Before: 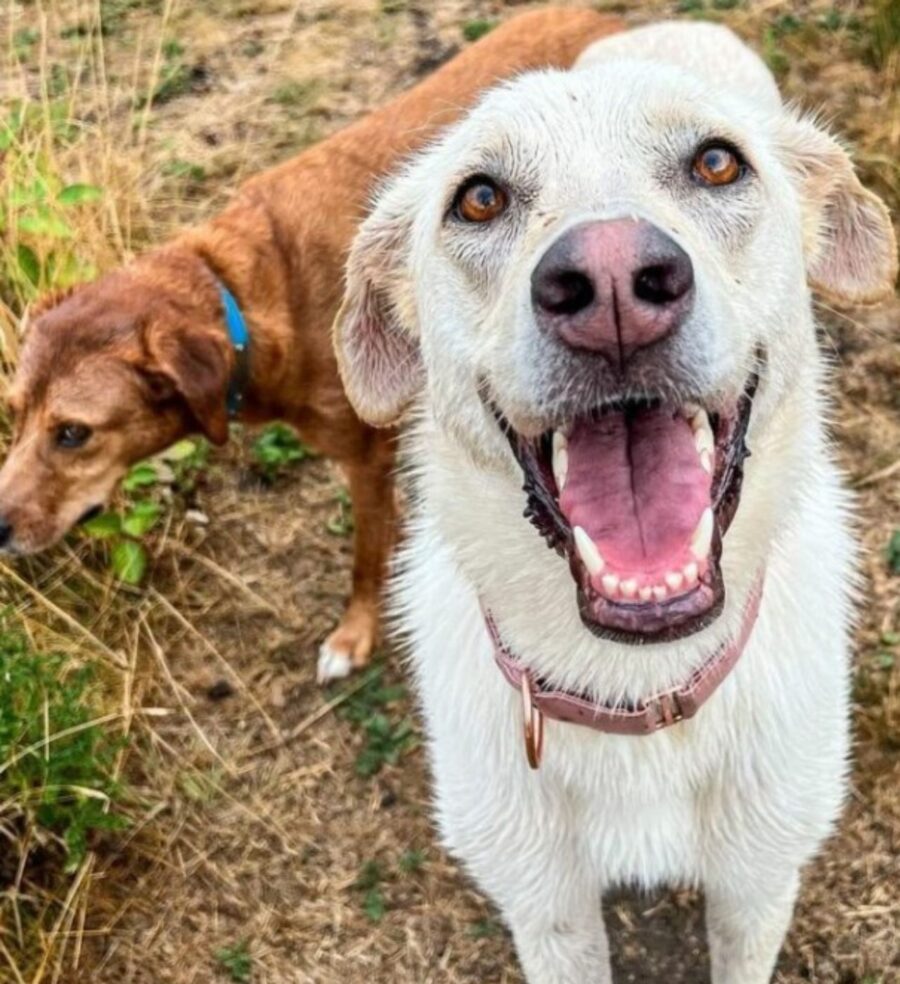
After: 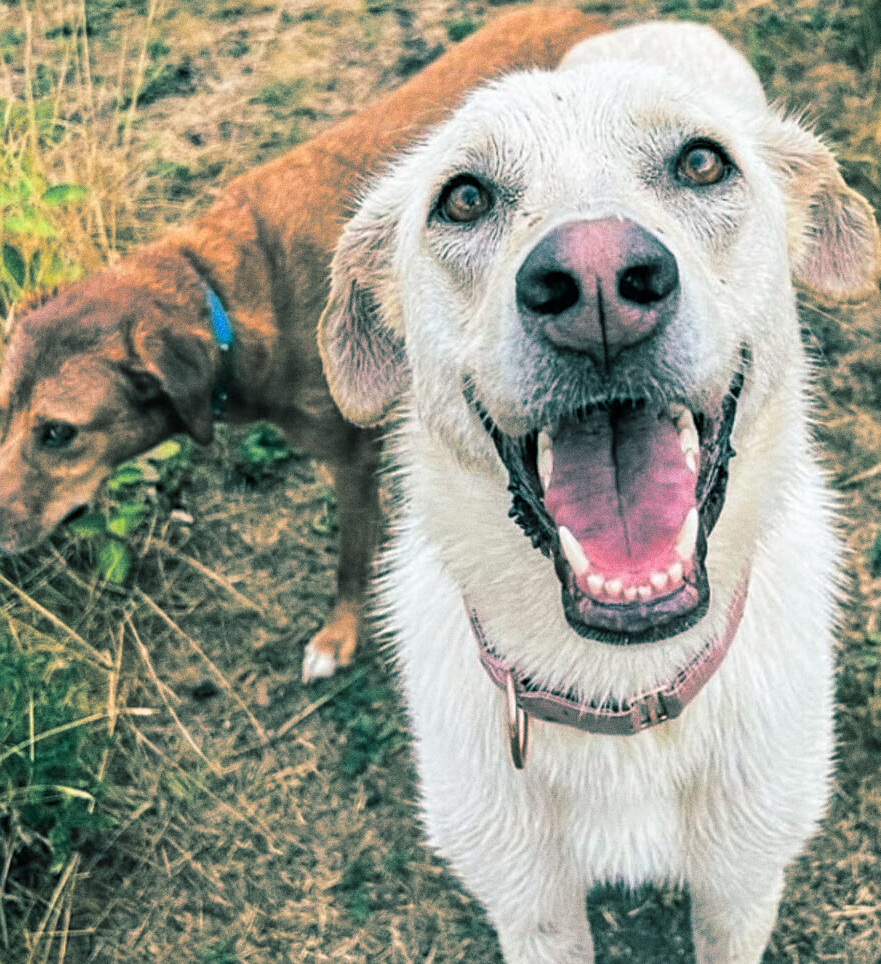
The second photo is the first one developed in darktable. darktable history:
sharpen: on, module defaults
crop: left 1.743%, right 0.268%, bottom 2.011%
grain: coarseness 8.68 ISO, strength 31.94%
split-toning: shadows › hue 183.6°, shadows › saturation 0.52, highlights › hue 0°, highlights › saturation 0
